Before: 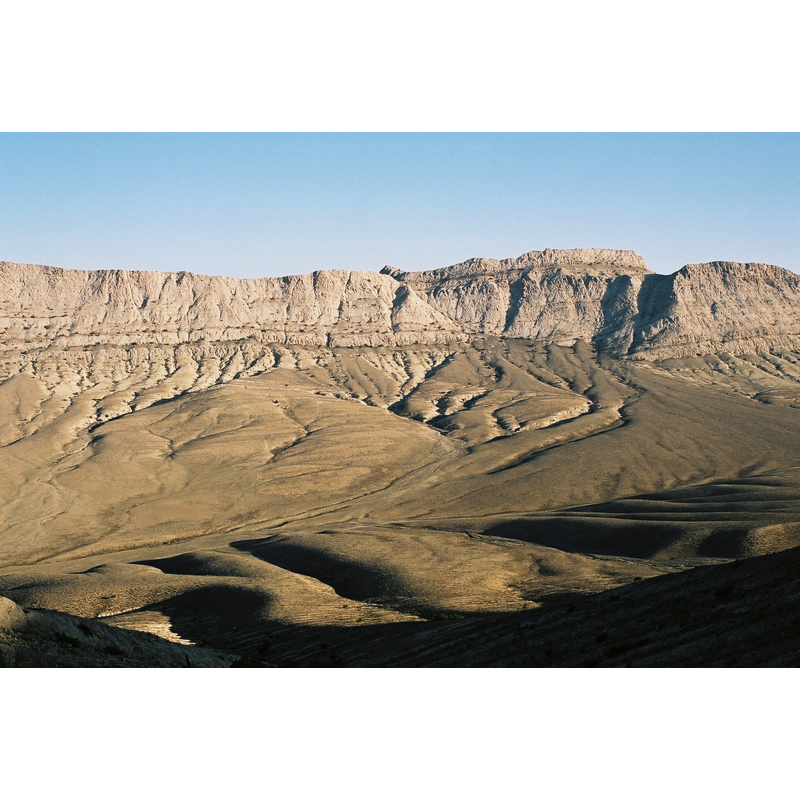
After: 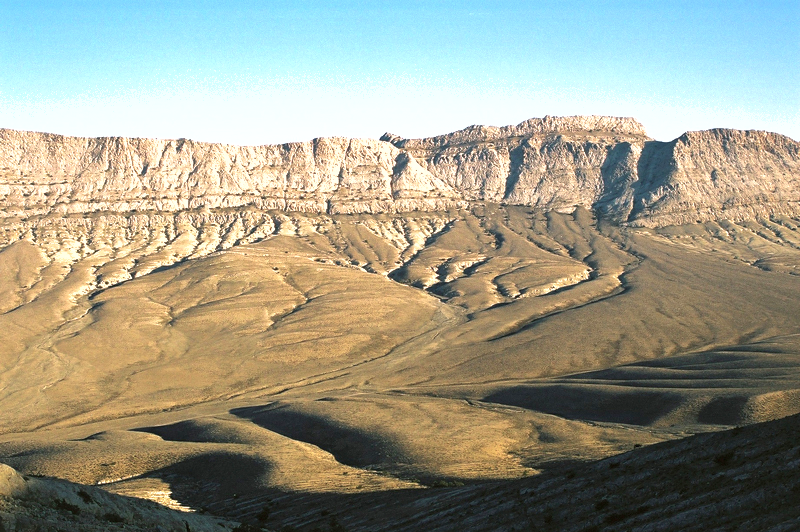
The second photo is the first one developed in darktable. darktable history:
exposure: black level correction 0, exposure 0.696 EV, compensate highlight preservation false
shadows and highlights: on, module defaults
crop: top 16.705%, bottom 16.708%
